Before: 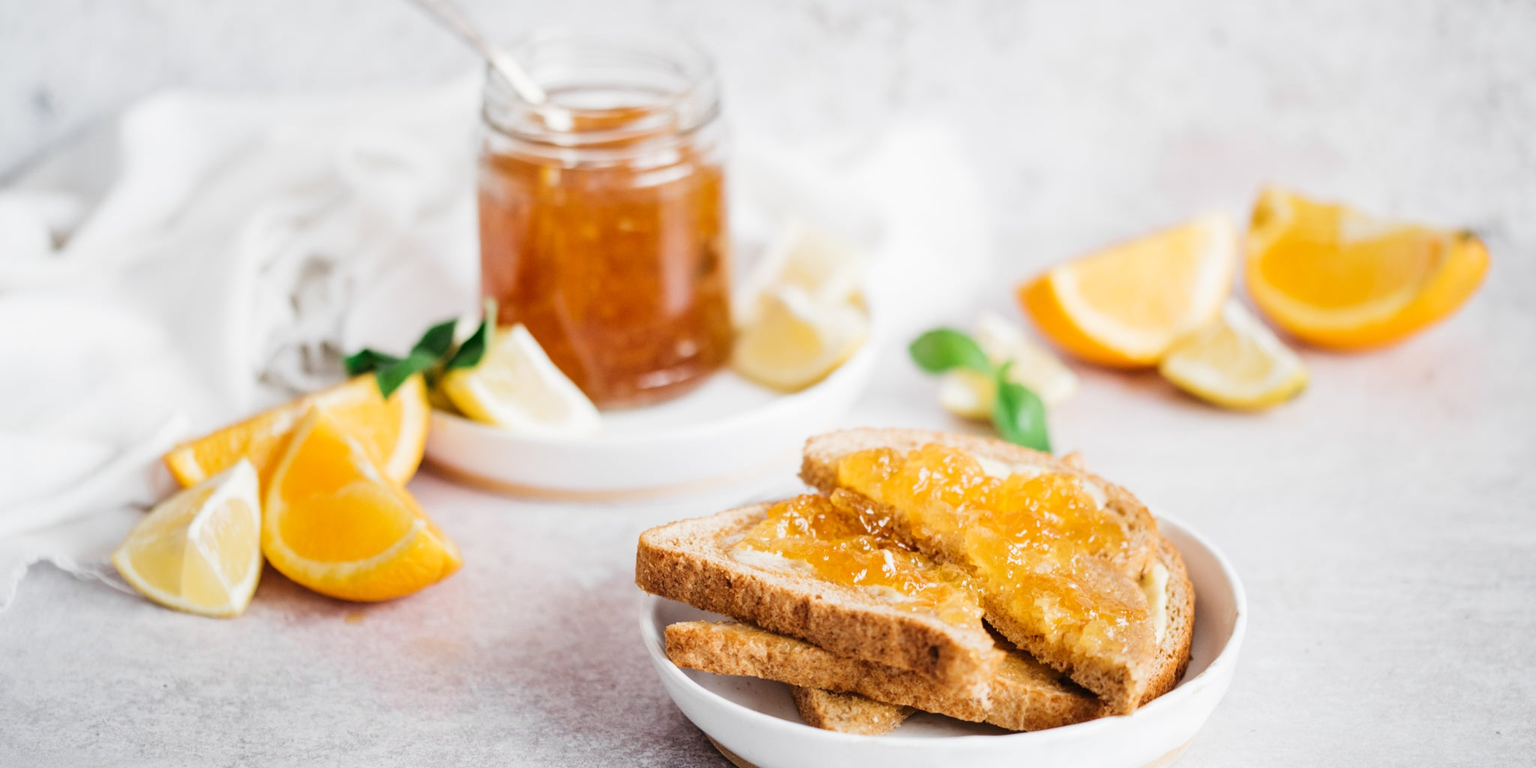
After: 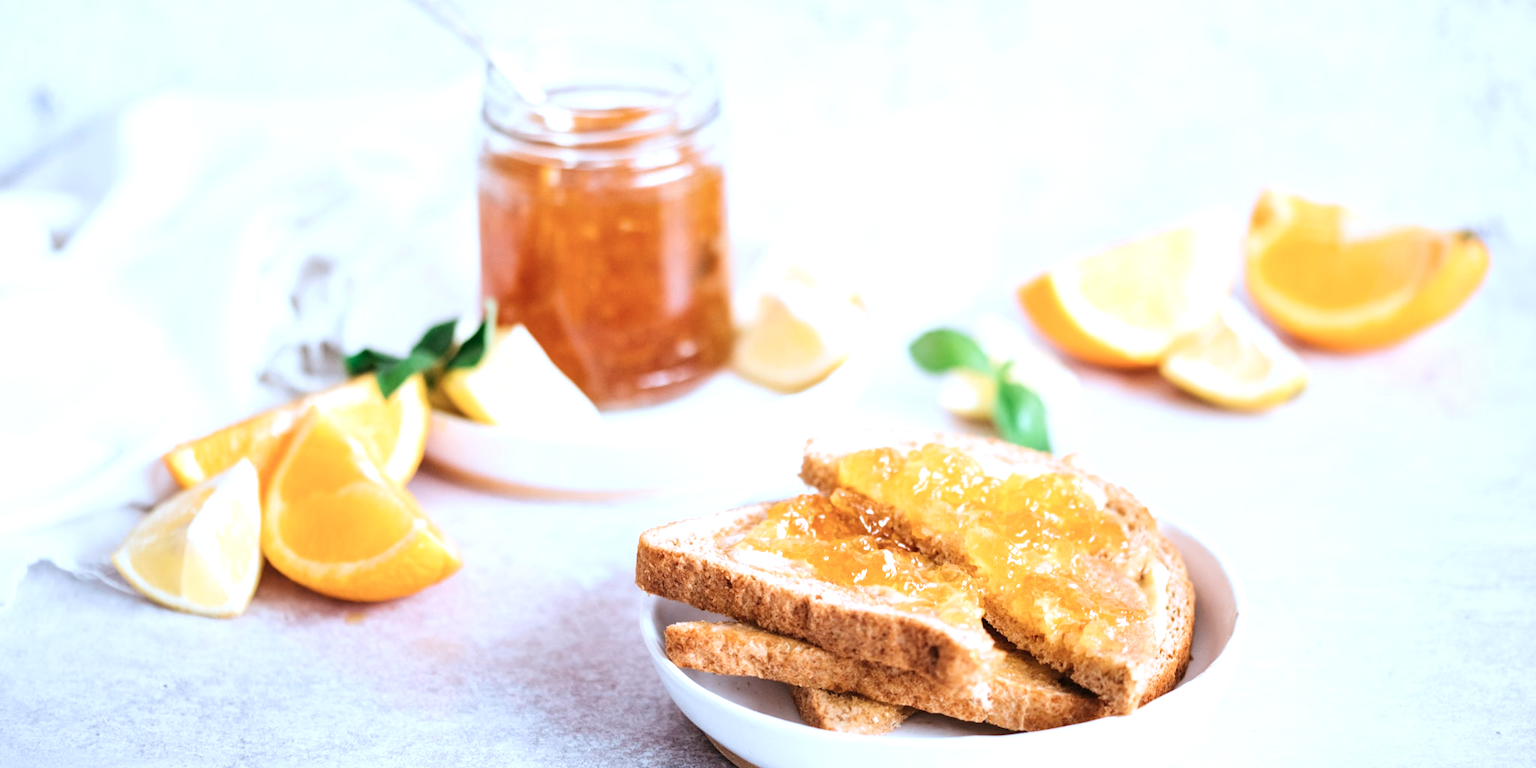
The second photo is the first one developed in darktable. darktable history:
exposure: black level correction 0.001, exposure 0.5 EV, compensate exposure bias true, compensate highlight preservation false
color correction: highlights a* -2.25, highlights b* -18.19
